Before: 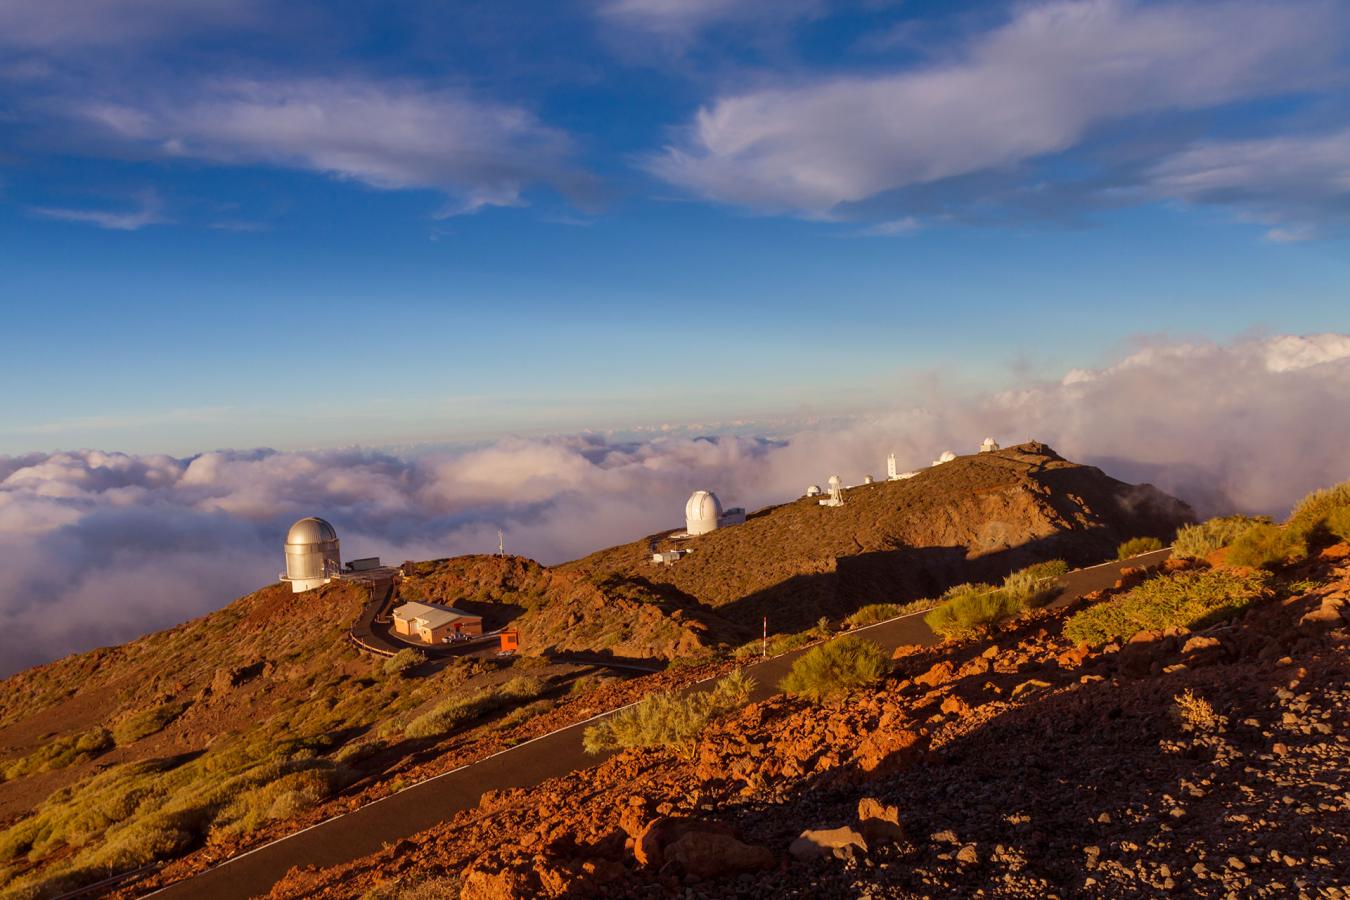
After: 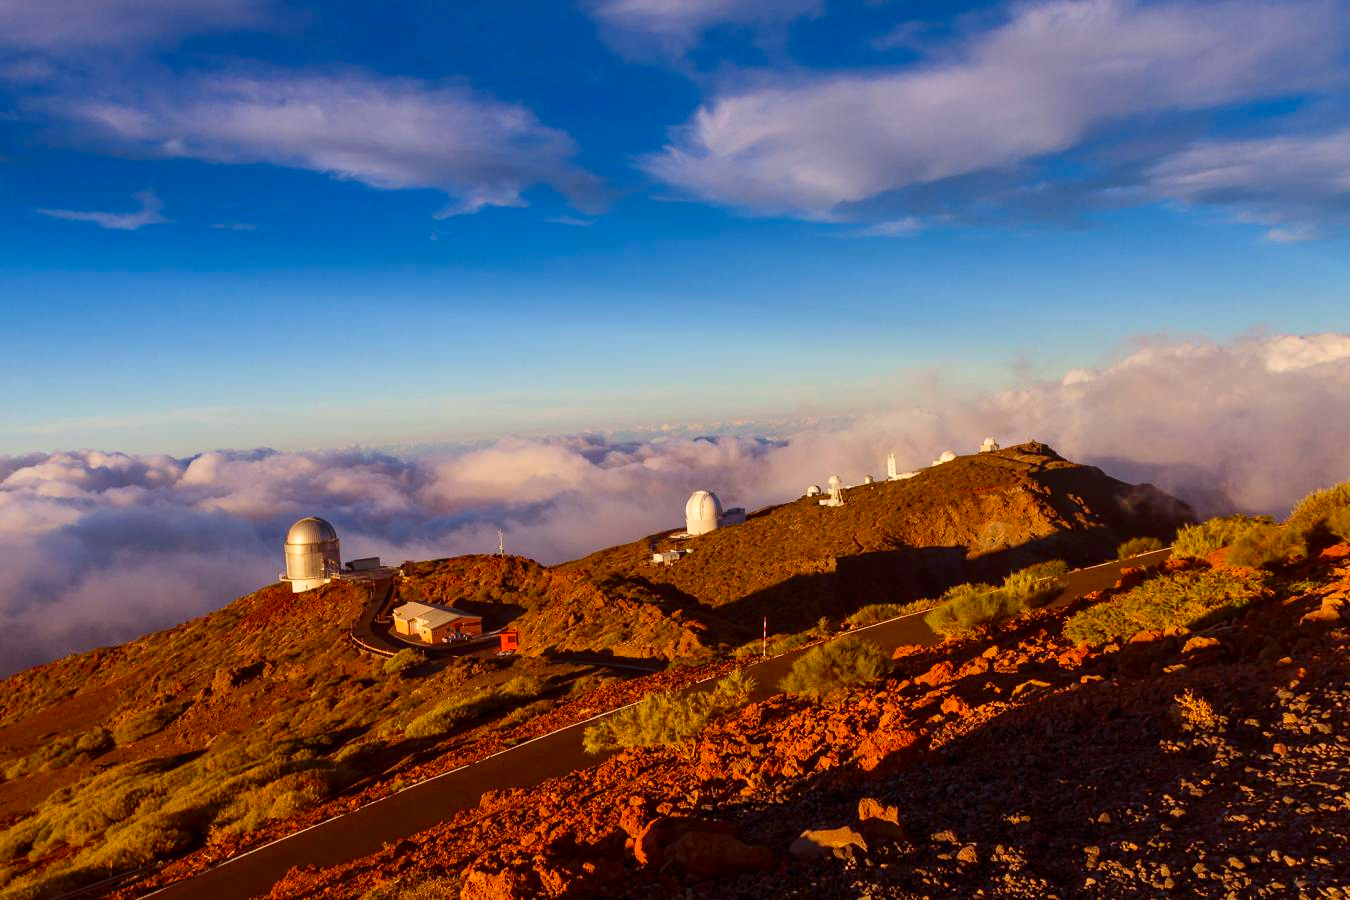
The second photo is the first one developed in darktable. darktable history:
contrast brightness saturation: contrast 0.168, saturation 0.324
color correction: highlights b* 2.92
